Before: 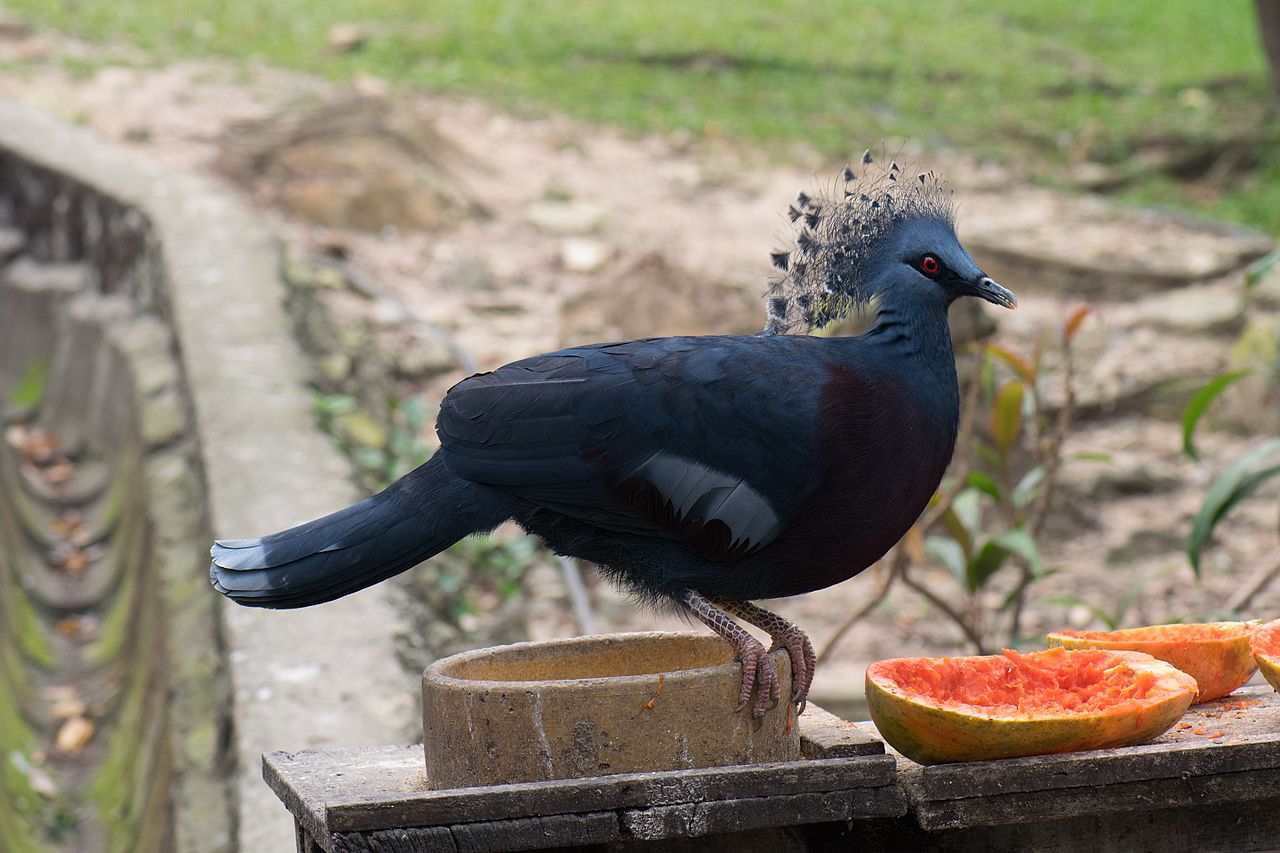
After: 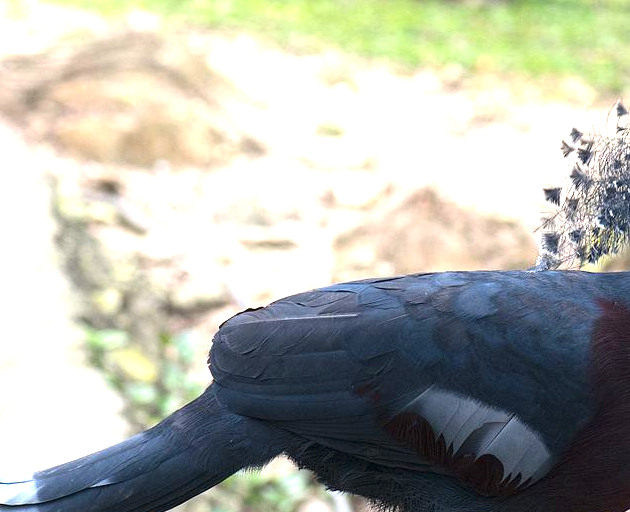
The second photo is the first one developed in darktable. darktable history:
exposure: black level correction 0, exposure 1.3 EV, compensate highlight preservation false
crop: left 17.835%, top 7.675%, right 32.881%, bottom 32.213%
